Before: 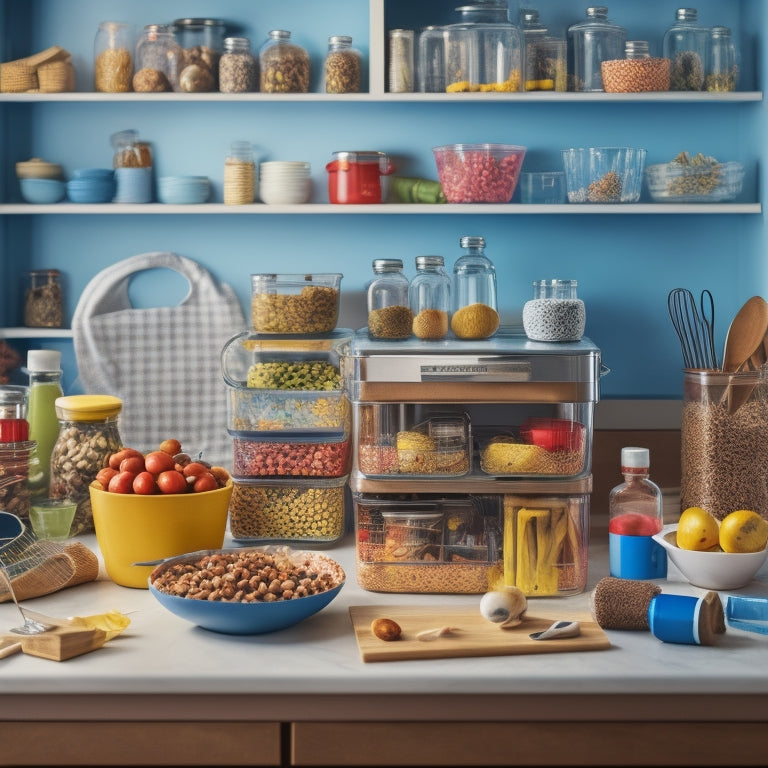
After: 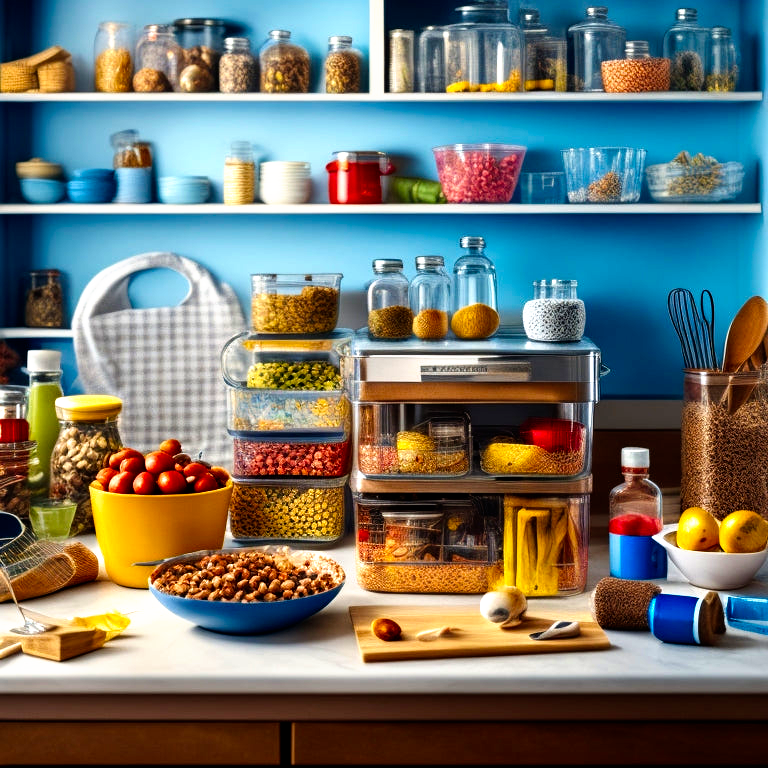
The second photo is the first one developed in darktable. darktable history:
filmic rgb: black relative exposure -8.2 EV, white relative exposure 2.2 EV, threshold 3 EV, hardness 7.11, latitude 85.74%, contrast 1.696, highlights saturation mix -4%, shadows ↔ highlights balance -2.69%, preserve chrominance no, color science v5 (2021), contrast in shadows safe, contrast in highlights safe, enable highlight reconstruction true
color balance rgb "[modern colors]": linear chroma grading › shadows -8%, linear chroma grading › global chroma 10%, perceptual saturation grading › global saturation 2%, perceptual saturation grading › highlights -2%, perceptual saturation grading › mid-tones 4%, perceptual saturation grading › shadows 8%, perceptual brilliance grading › global brilliance 2%, perceptual brilliance grading › highlights -4%, global vibrance 16%, saturation formula JzAzBz (2021)
